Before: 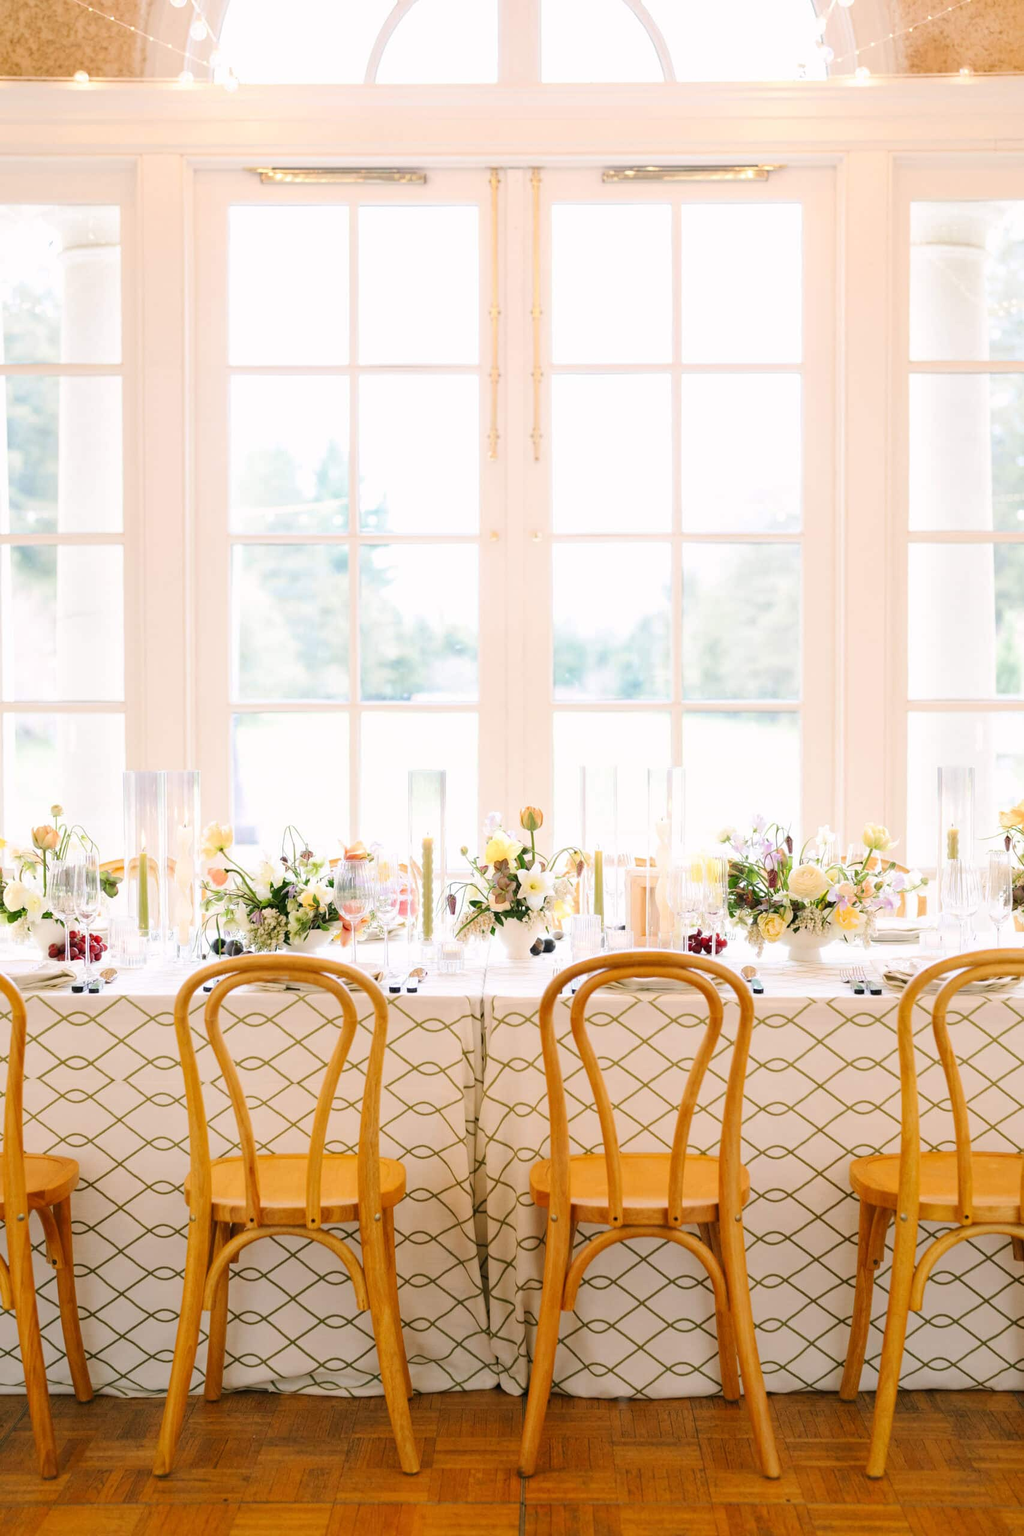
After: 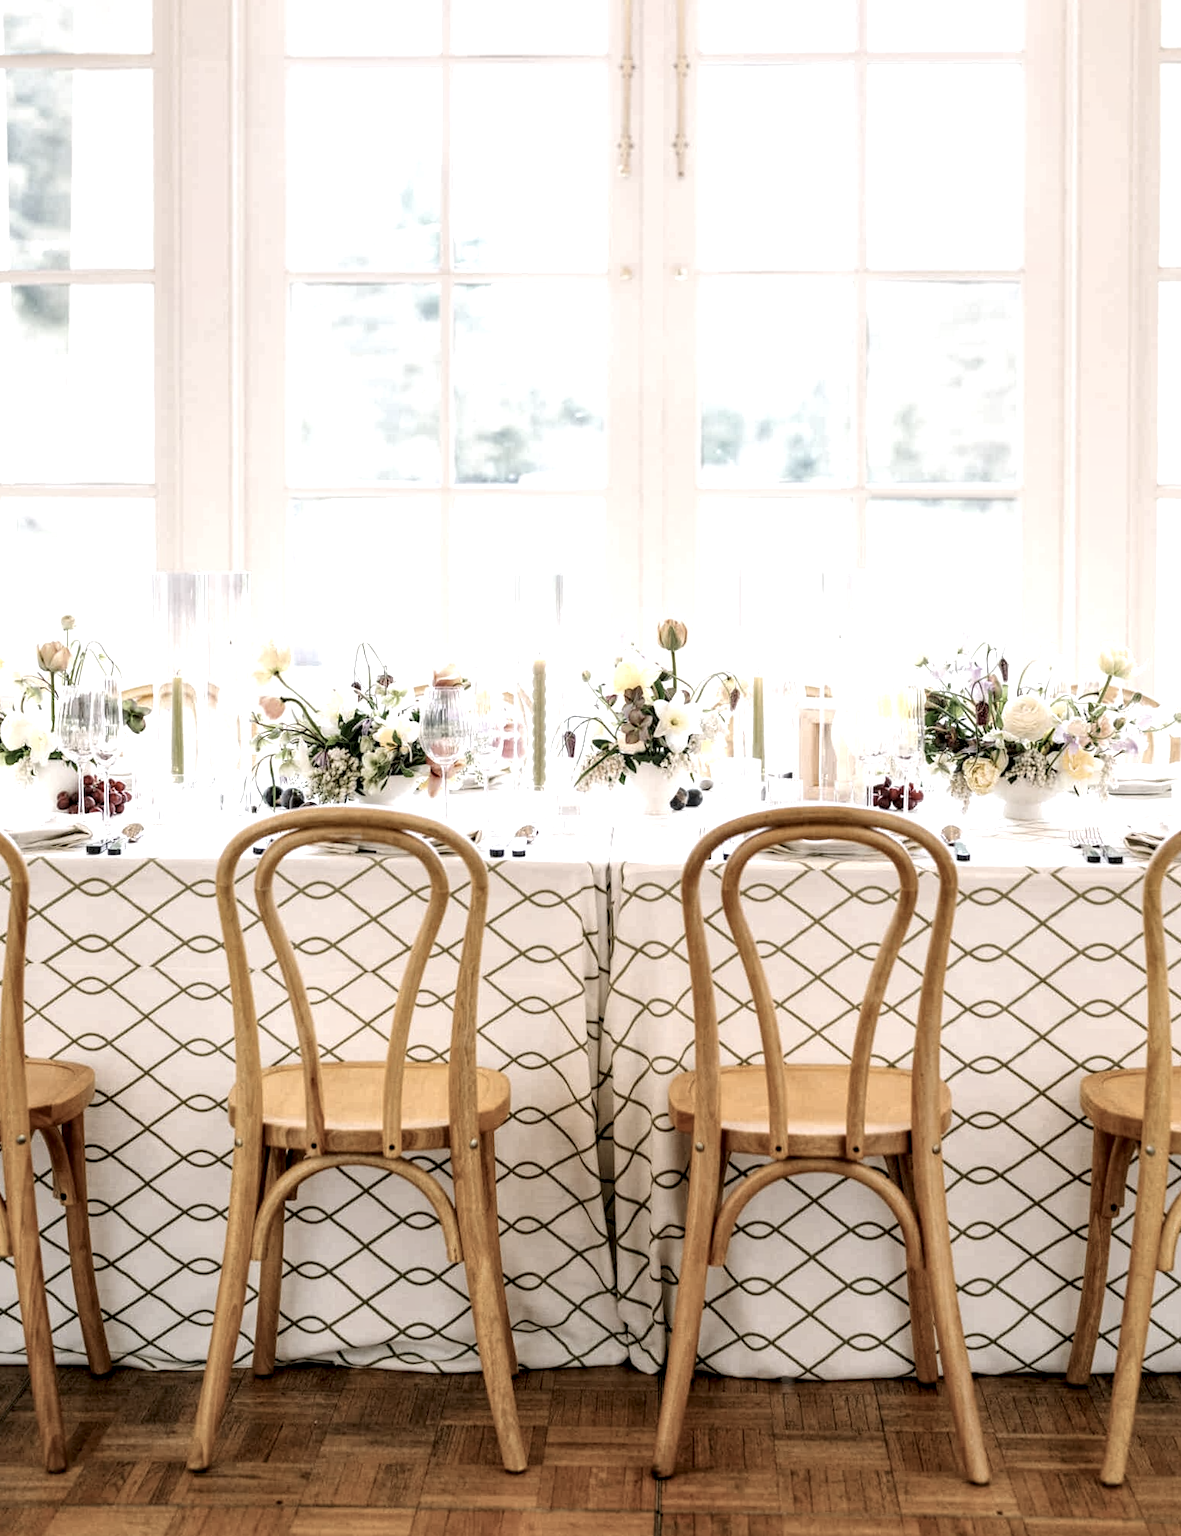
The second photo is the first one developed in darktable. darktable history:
exposure: exposure 0.258 EV, compensate highlight preservation false
crop: top 20.916%, right 9.437%, bottom 0.316%
color correction: saturation 0.5
local contrast: highlights 19%, detail 186%
rotate and perspective: rotation 0.192°, lens shift (horizontal) -0.015, crop left 0.005, crop right 0.996, crop top 0.006, crop bottom 0.99
